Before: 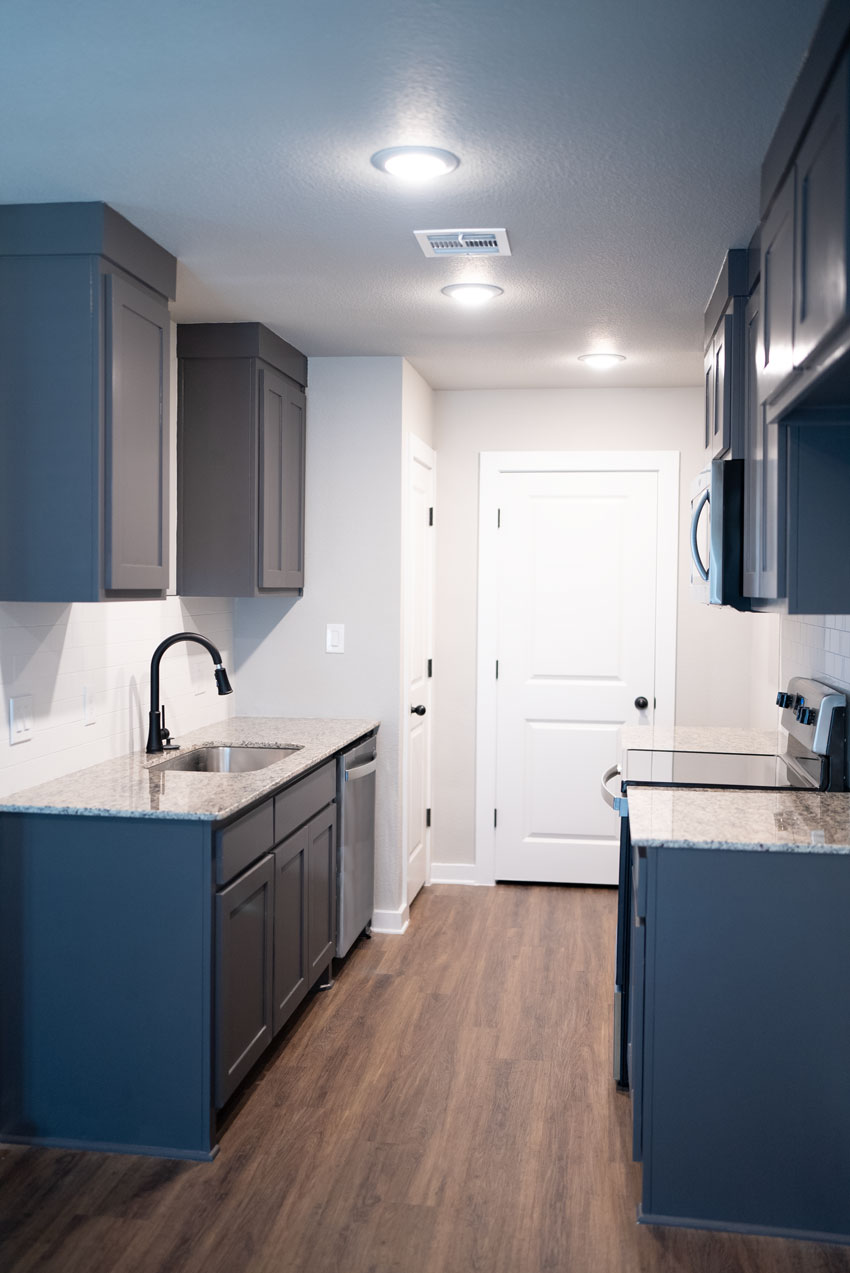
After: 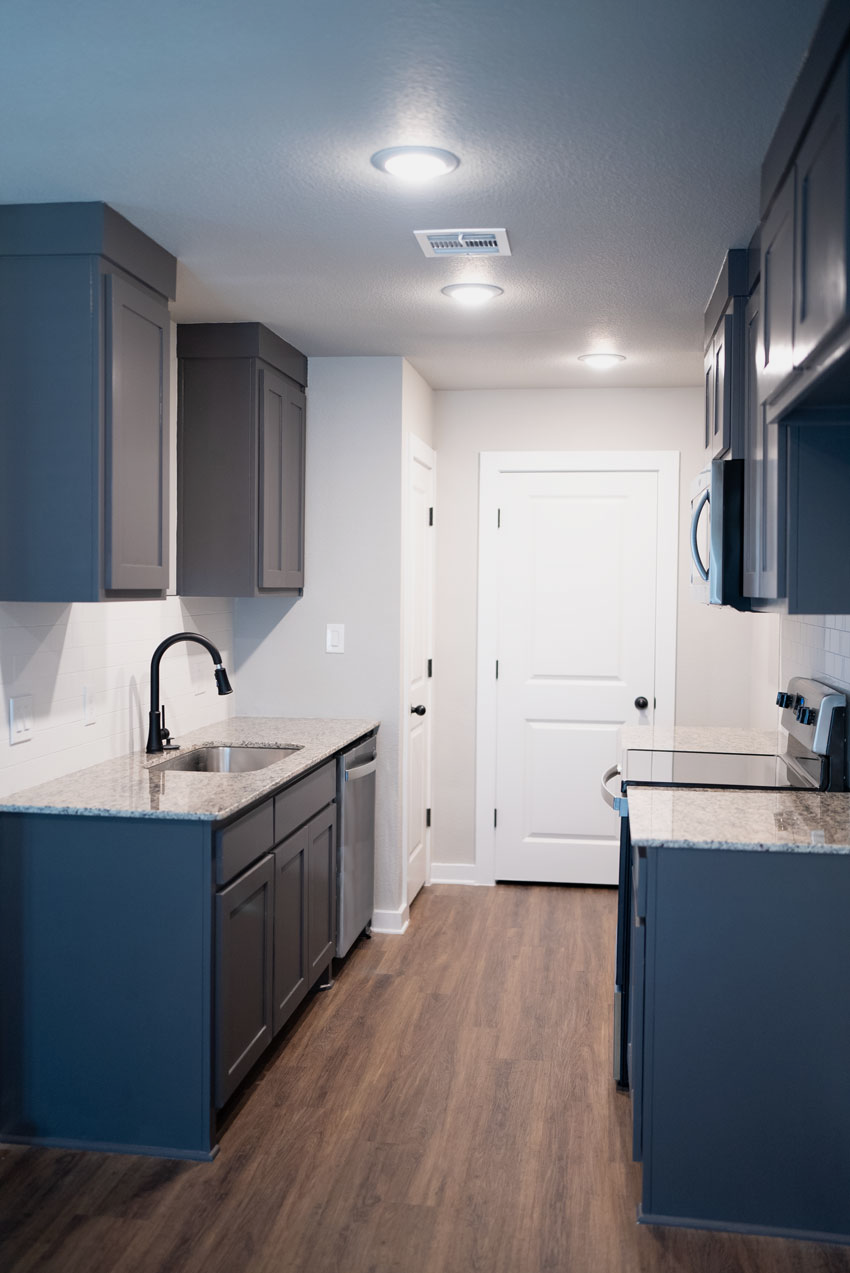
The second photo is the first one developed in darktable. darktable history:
levels: levels [0, 0.476, 0.951]
exposure: exposure -0.36 EV, compensate highlight preservation false
